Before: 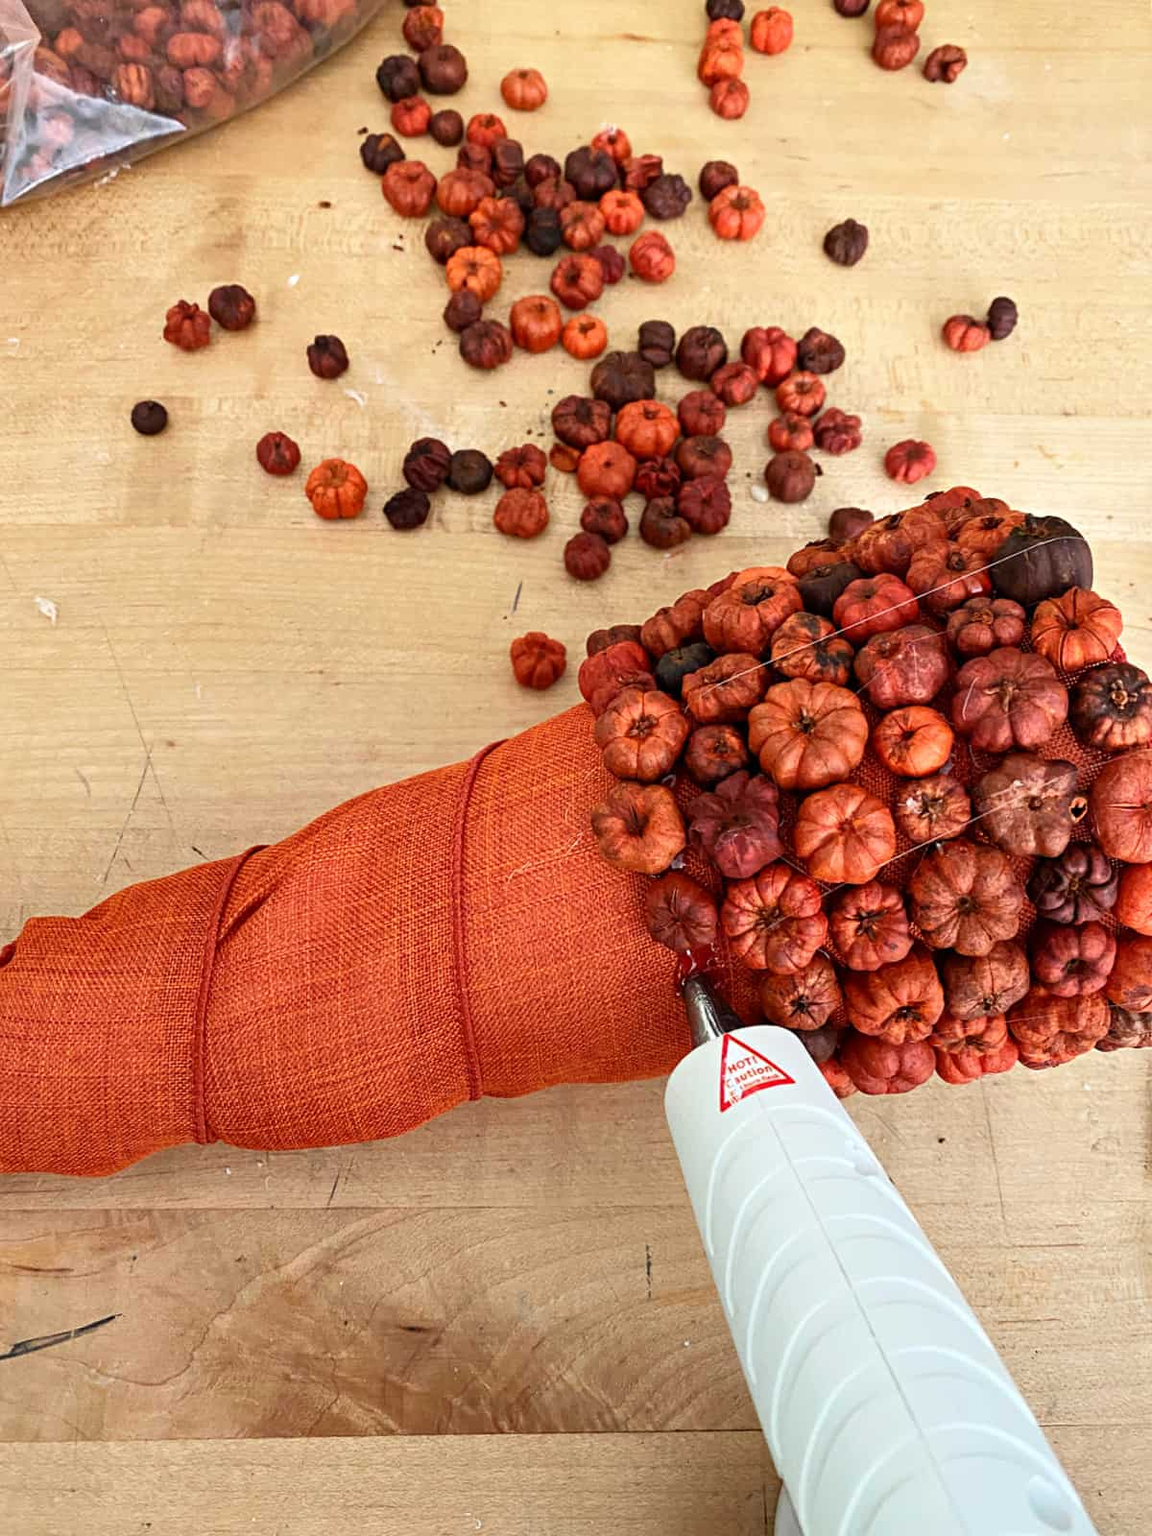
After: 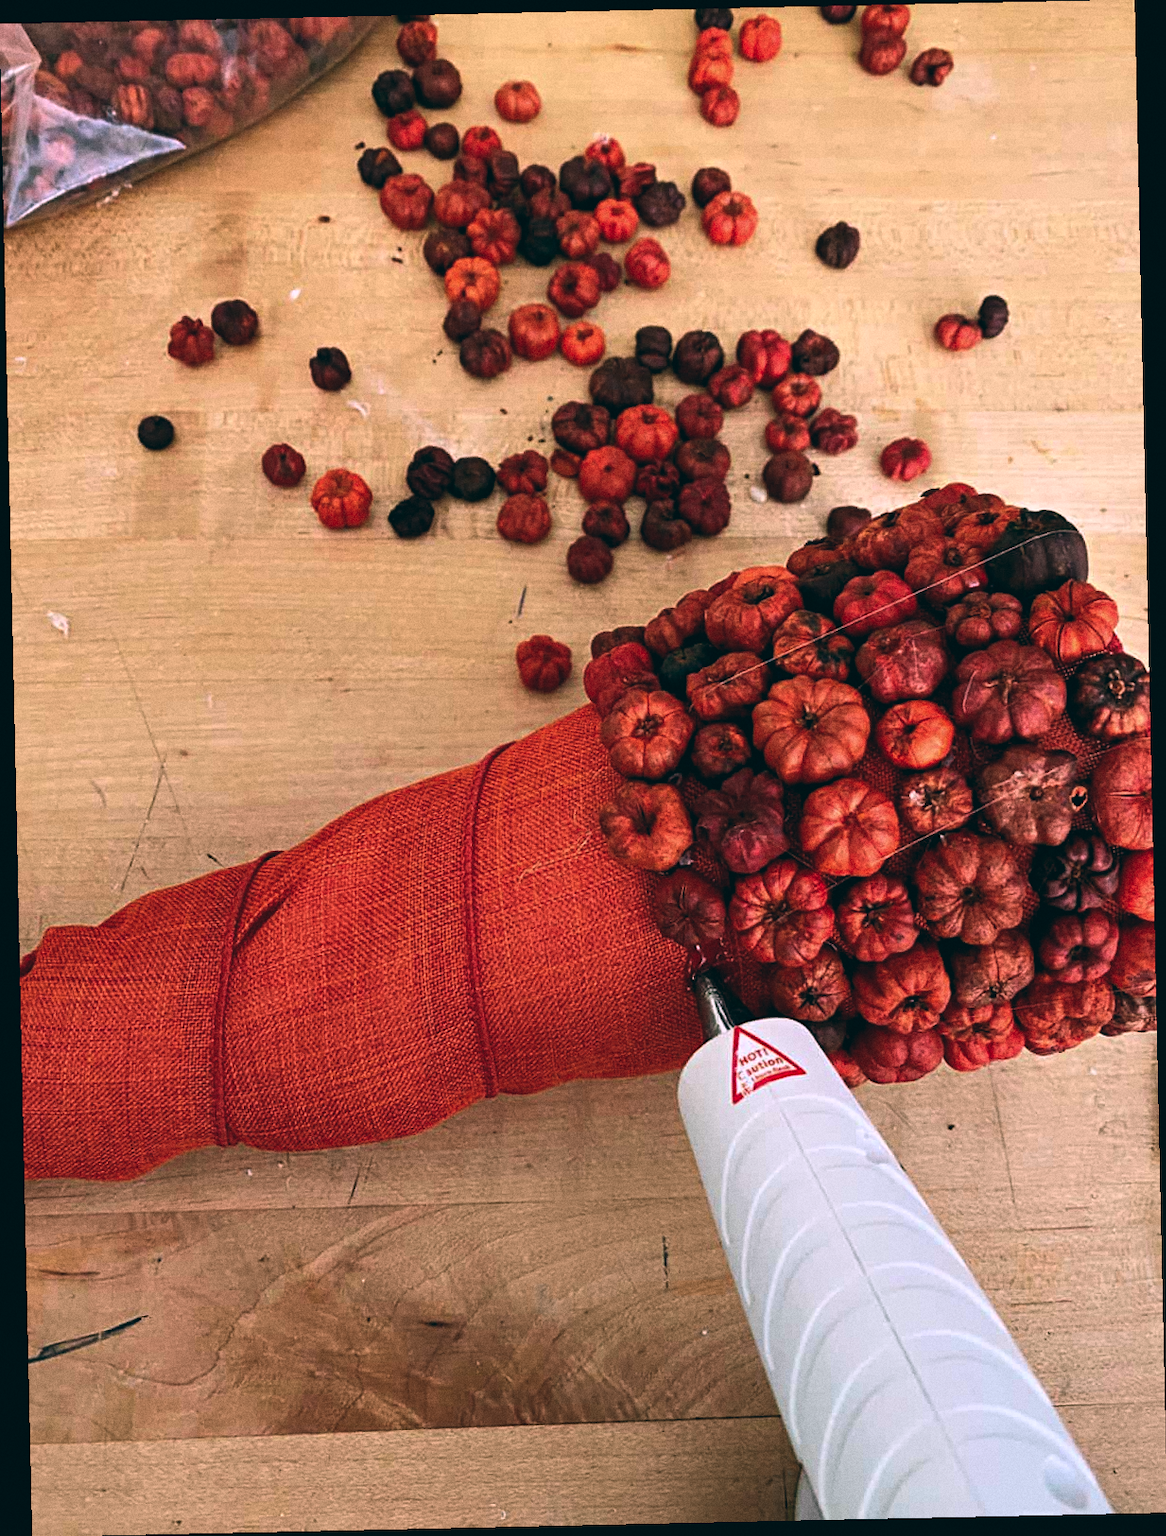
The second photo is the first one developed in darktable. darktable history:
rotate and perspective: rotation -1.24°, automatic cropping off
color balance: lift [1.016, 0.983, 1, 1.017], gamma [0.78, 1.018, 1.043, 0.957], gain [0.786, 1.063, 0.937, 1.017], input saturation 118.26%, contrast 13.43%, contrast fulcrum 21.62%, output saturation 82.76%
white balance: red 1.004, blue 1.024
grain: on, module defaults
